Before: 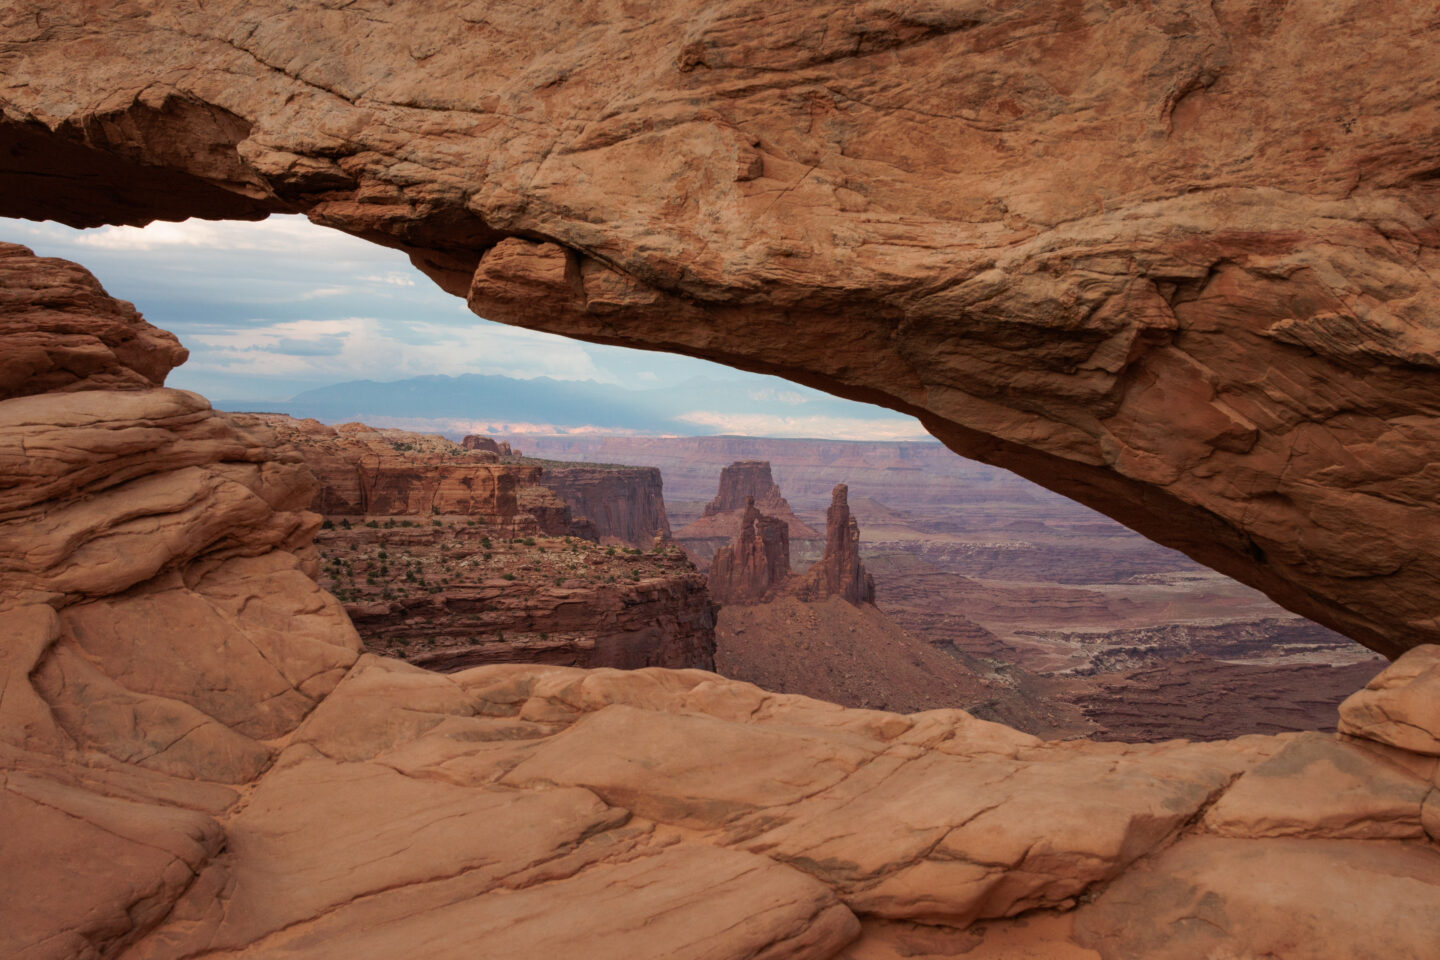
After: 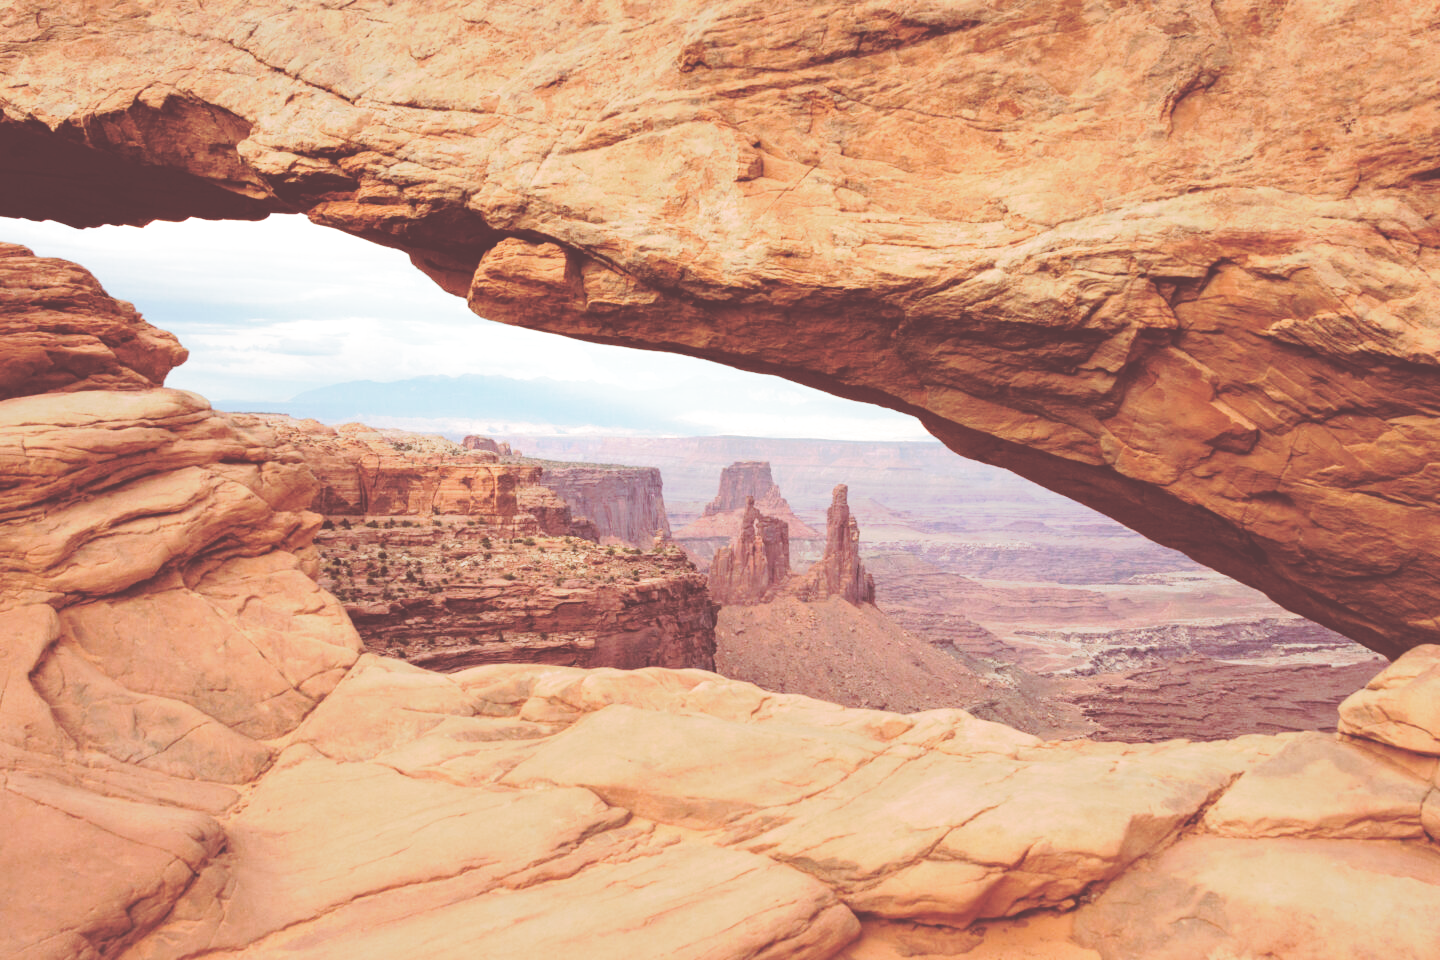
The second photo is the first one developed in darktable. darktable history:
exposure: black level correction 0, exposure 0.7 EV, compensate highlight preservation false
color correction: saturation 1.11
tone curve: curves: ch0 [(0, 0) (0.003, 0.298) (0.011, 0.298) (0.025, 0.298) (0.044, 0.3) (0.069, 0.302) (0.1, 0.312) (0.136, 0.329) (0.177, 0.354) (0.224, 0.376) (0.277, 0.408) (0.335, 0.453) (0.399, 0.503) (0.468, 0.562) (0.543, 0.623) (0.623, 0.686) (0.709, 0.754) (0.801, 0.825) (0.898, 0.873) (1, 1)], preserve colors none
base curve: curves: ch0 [(0, 0) (0.028, 0.03) (0.121, 0.232) (0.46, 0.748) (0.859, 0.968) (1, 1)], preserve colors none
split-toning: shadows › saturation 0.41, highlights › saturation 0, compress 33.55%
white balance: emerald 1
